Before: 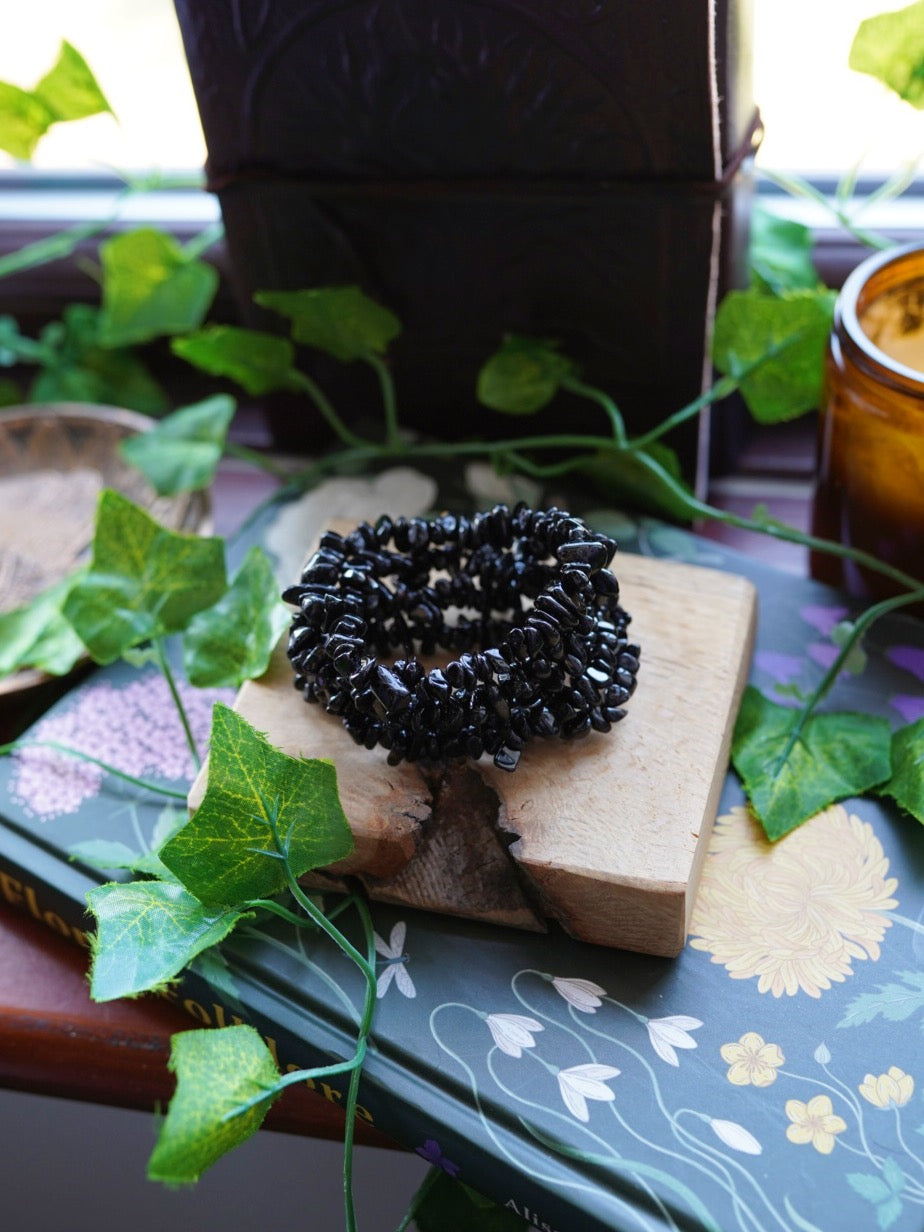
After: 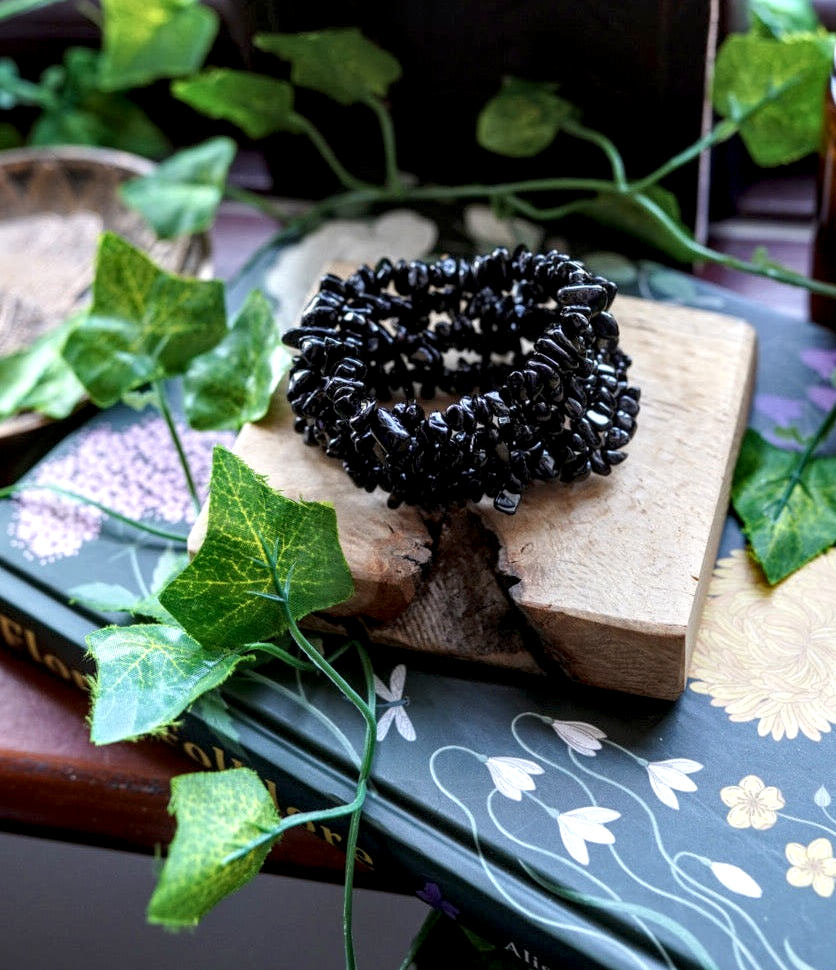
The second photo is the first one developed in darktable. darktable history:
local contrast: highlights 65%, shadows 54%, detail 169%, midtone range 0.514
crop: top 20.916%, right 9.437%, bottom 0.316%
